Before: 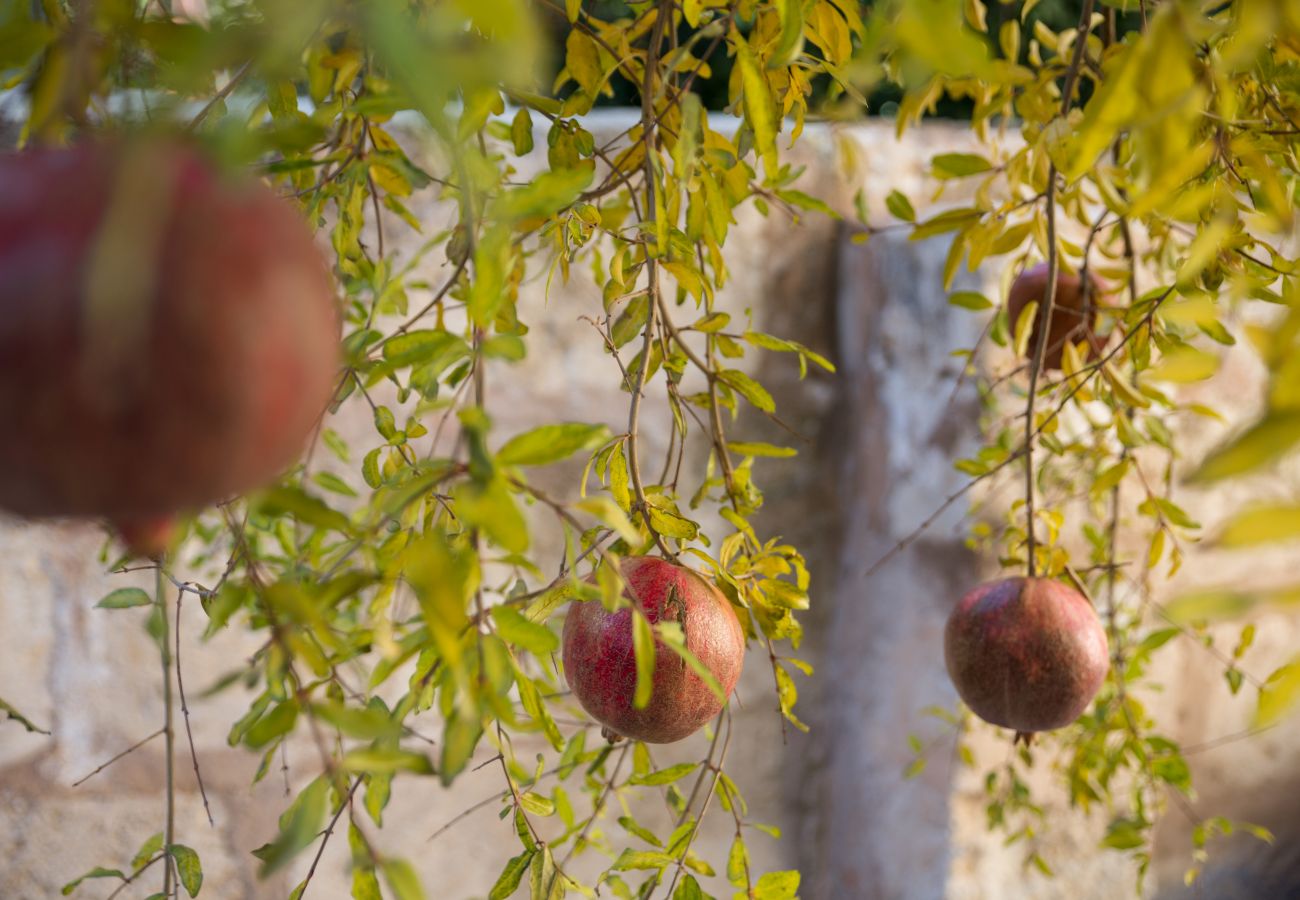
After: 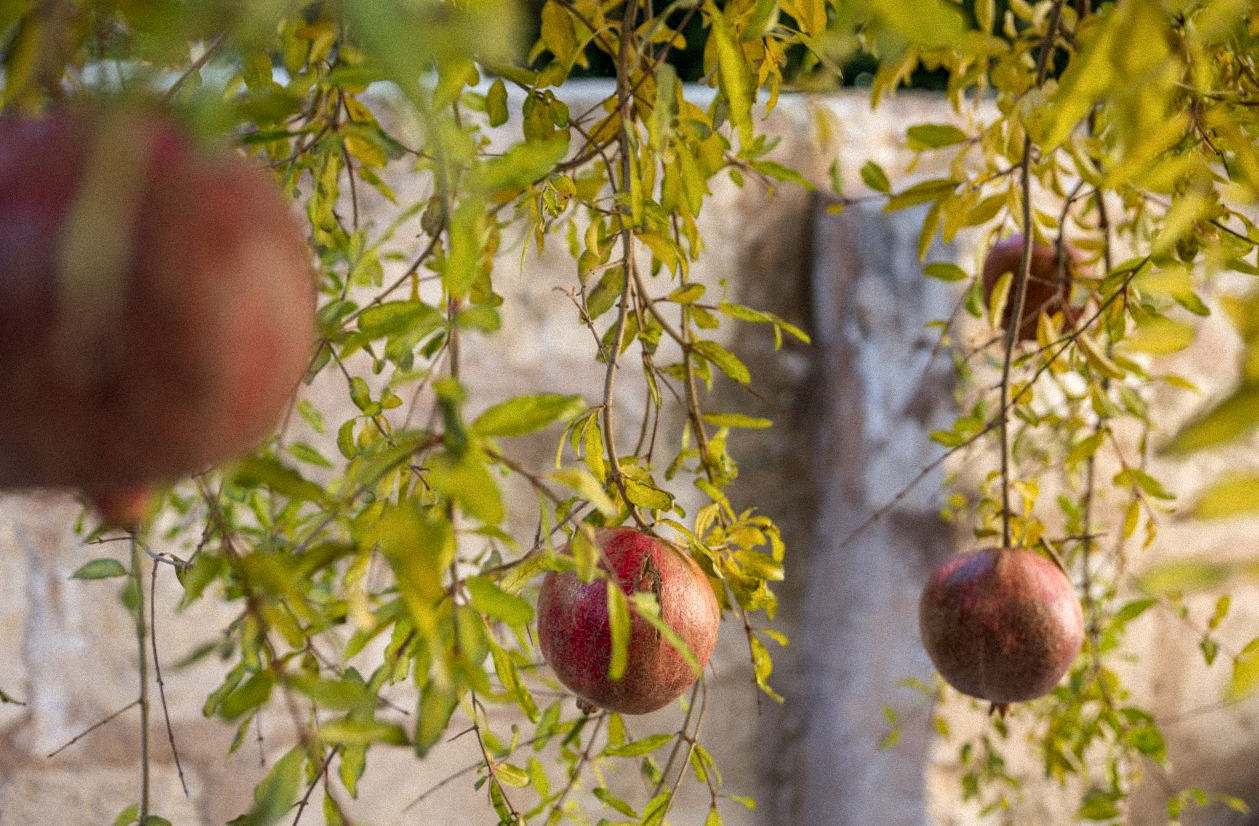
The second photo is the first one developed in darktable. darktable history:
local contrast: on, module defaults
grain: mid-tones bias 0%
crop: left 1.964%, top 3.251%, right 1.122%, bottom 4.933%
